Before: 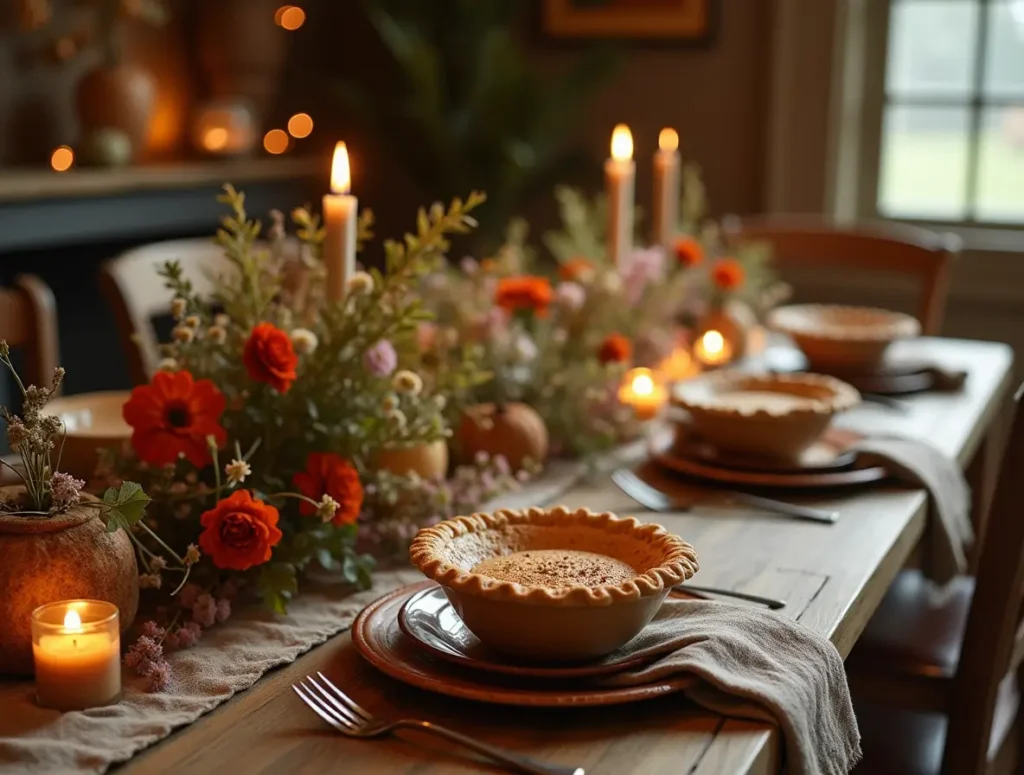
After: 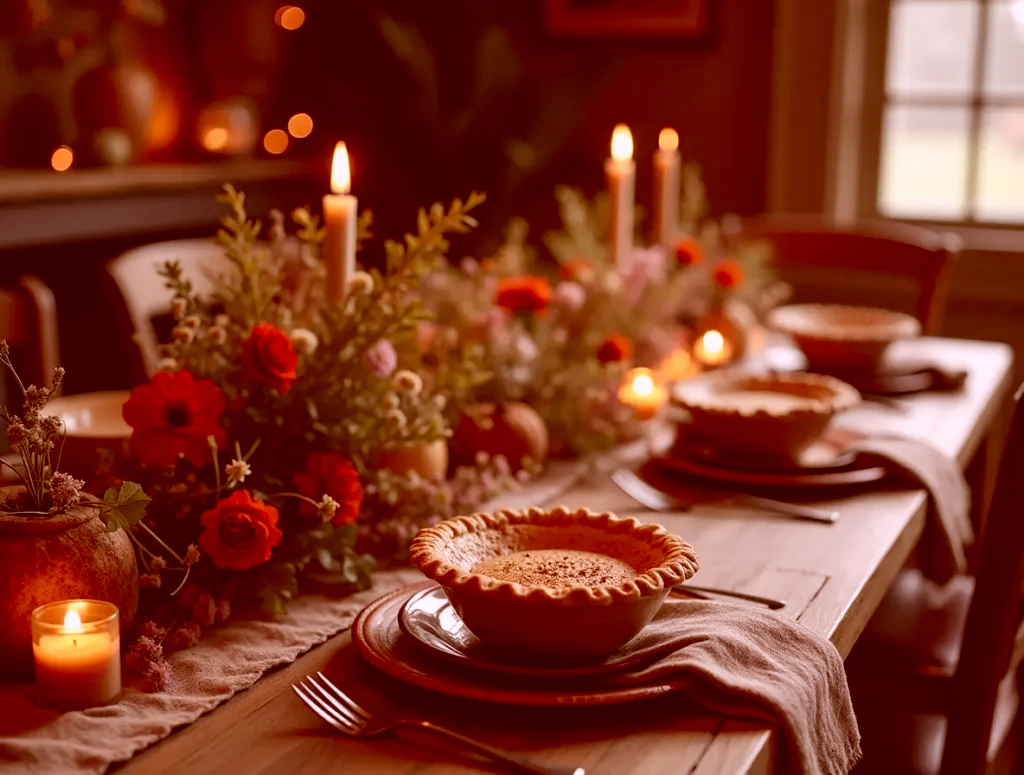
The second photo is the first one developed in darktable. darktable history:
white balance: red 1.004, blue 1.096
color correction: highlights a* 9.03, highlights b* 8.71, shadows a* 40, shadows b* 40, saturation 0.8
